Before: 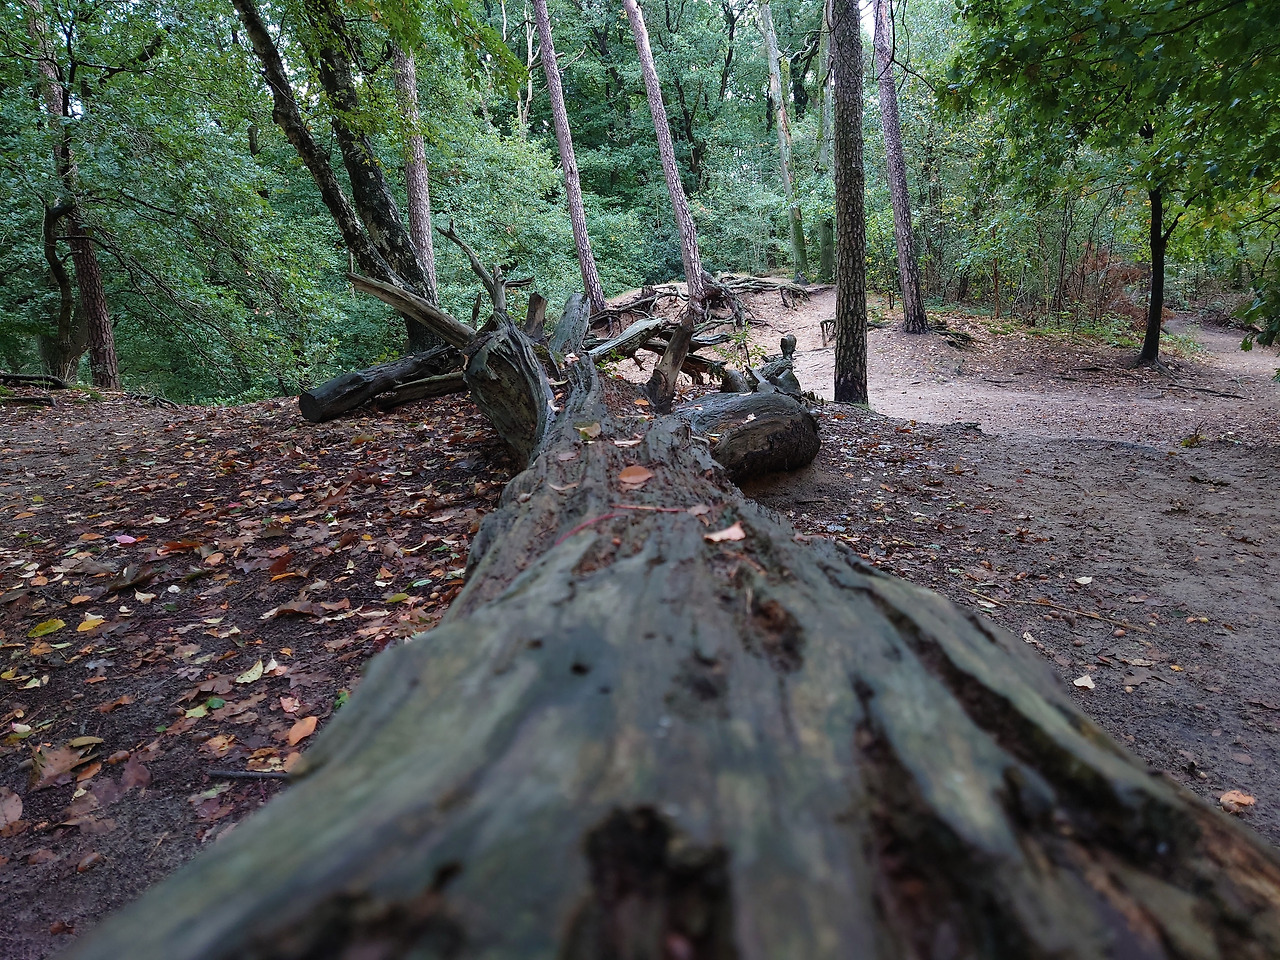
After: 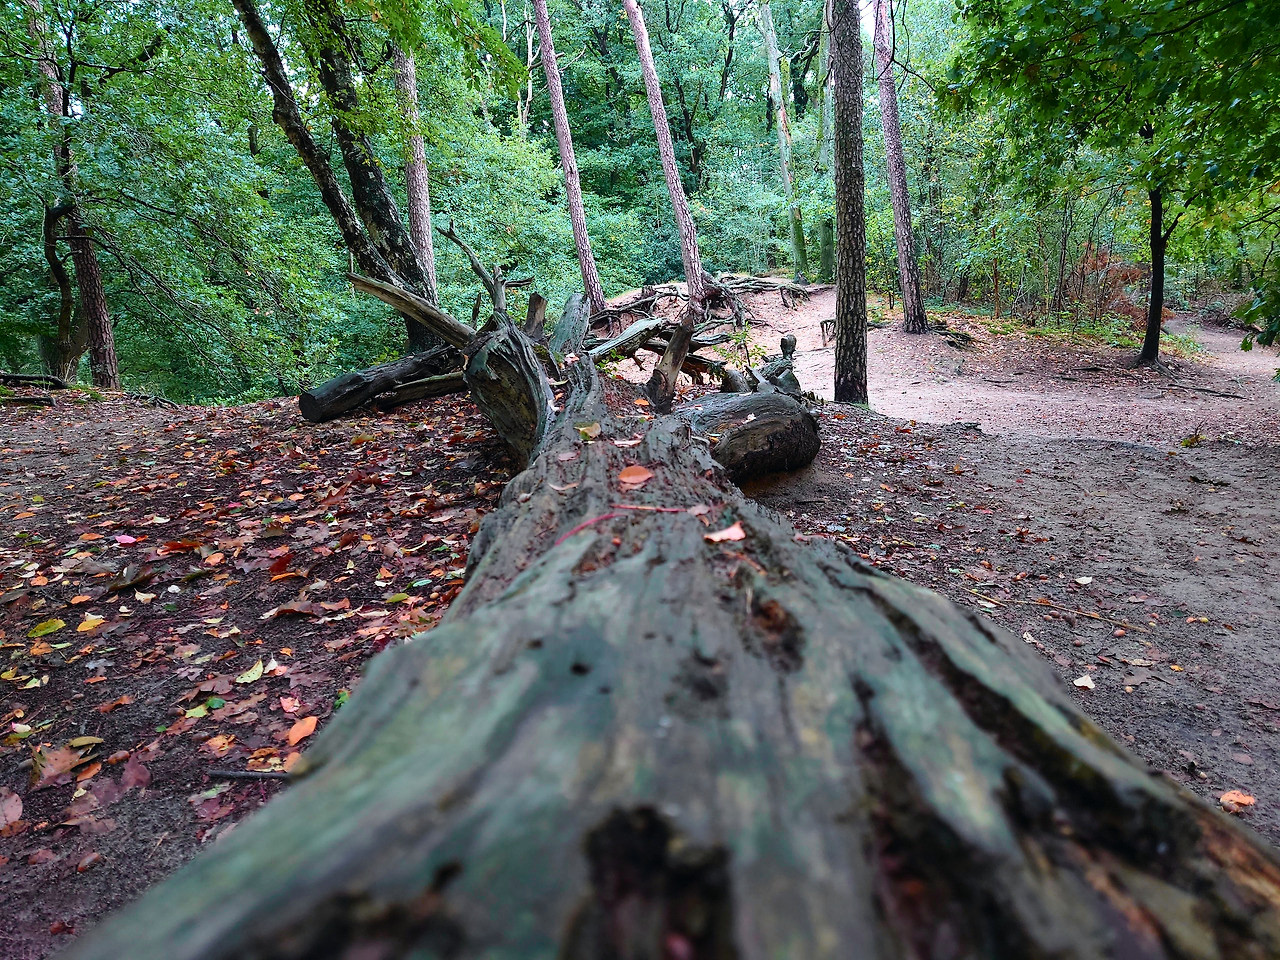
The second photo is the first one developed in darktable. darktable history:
tone curve: curves: ch0 [(0, 0) (0.051, 0.047) (0.102, 0.099) (0.258, 0.29) (0.442, 0.527) (0.695, 0.804) (0.88, 0.952) (1, 1)]; ch1 [(0, 0) (0.339, 0.298) (0.402, 0.363) (0.444, 0.415) (0.485, 0.469) (0.494, 0.493) (0.504, 0.501) (0.525, 0.534) (0.555, 0.593) (0.594, 0.648) (1, 1)]; ch2 [(0, 0) (0.48, 0.48) (0.504, 0.5) (0.535, 0.557) (0.581, 0.623) (0.649, 0.683) (0.824, 0.815) (1, 1)], color space Lab, independent channels, preserve colors none
